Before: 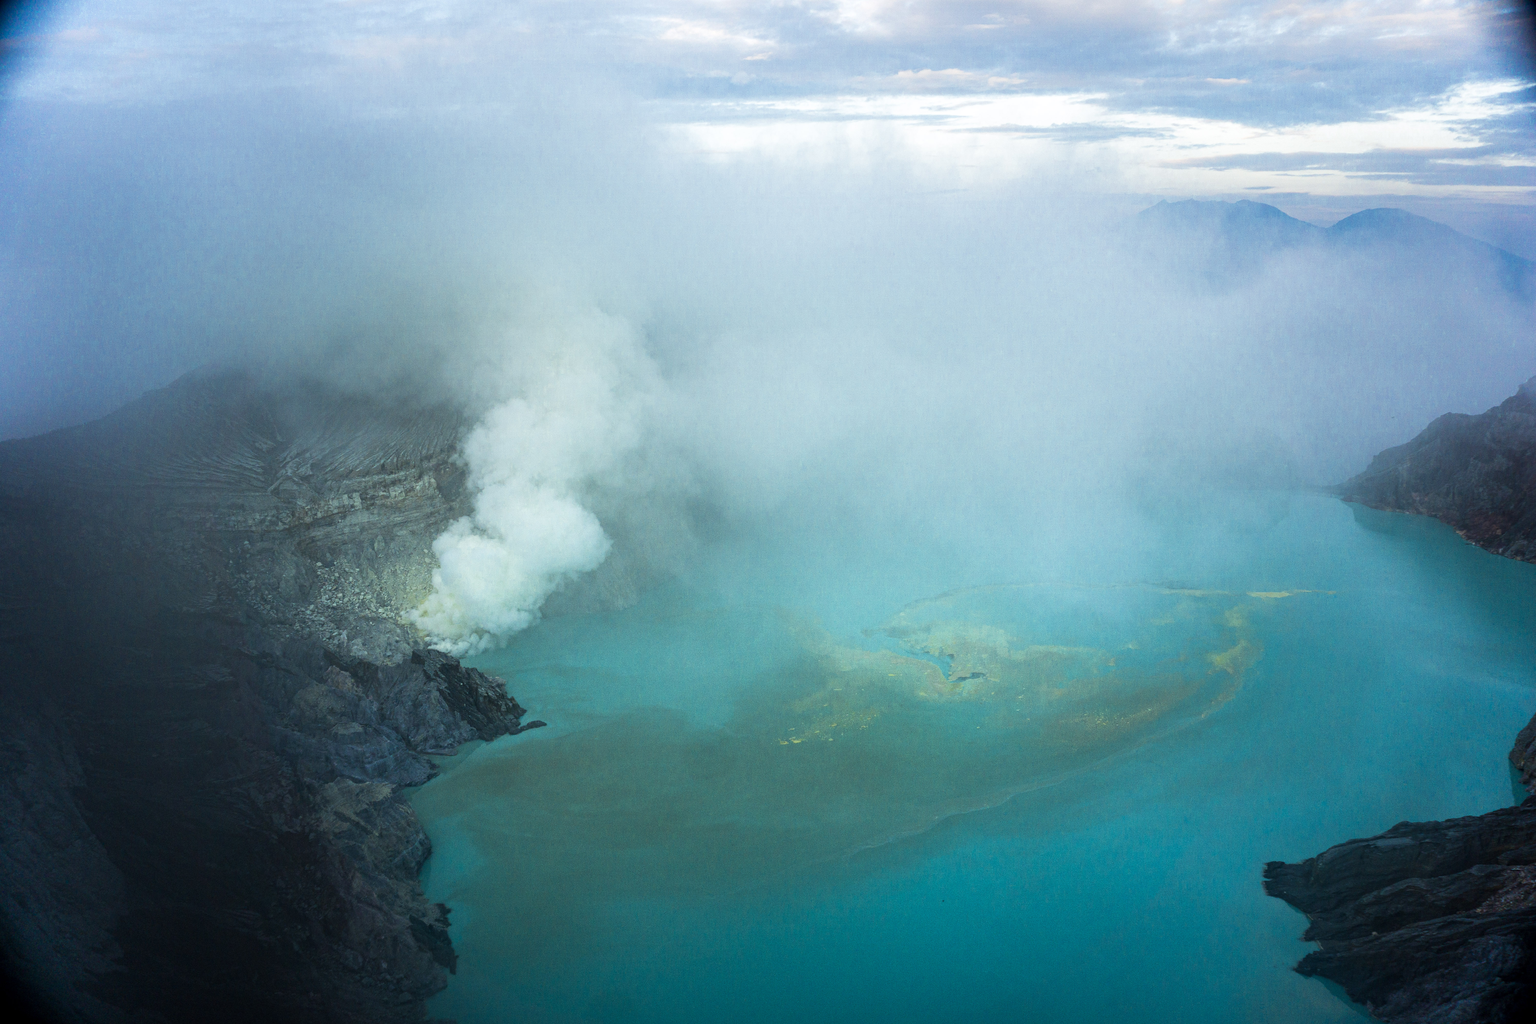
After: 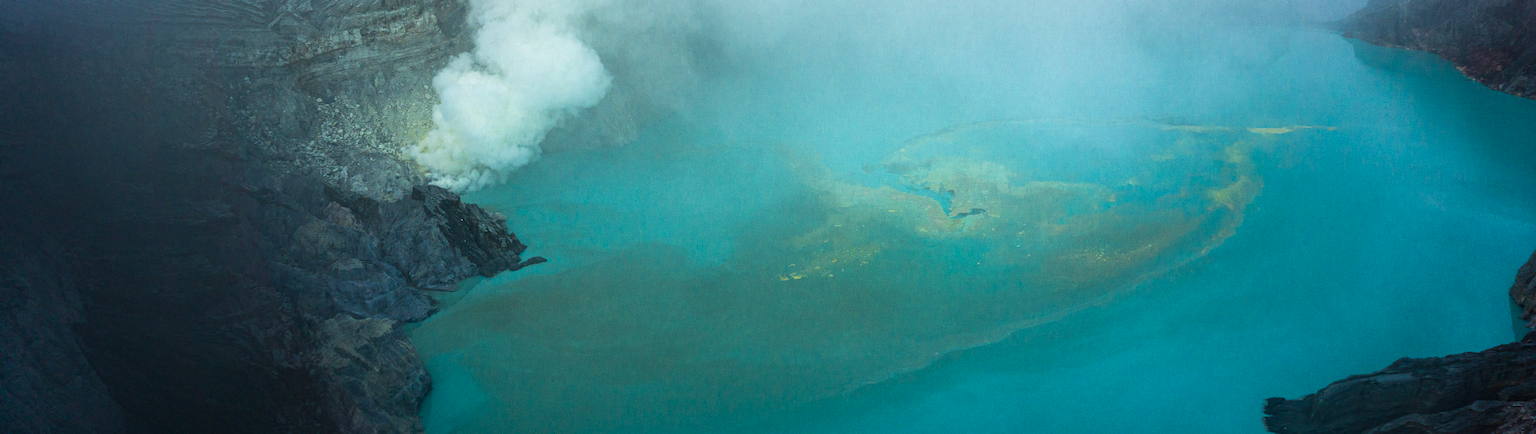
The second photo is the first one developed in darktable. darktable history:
crop: top 45.372%, bottom 12.212%
